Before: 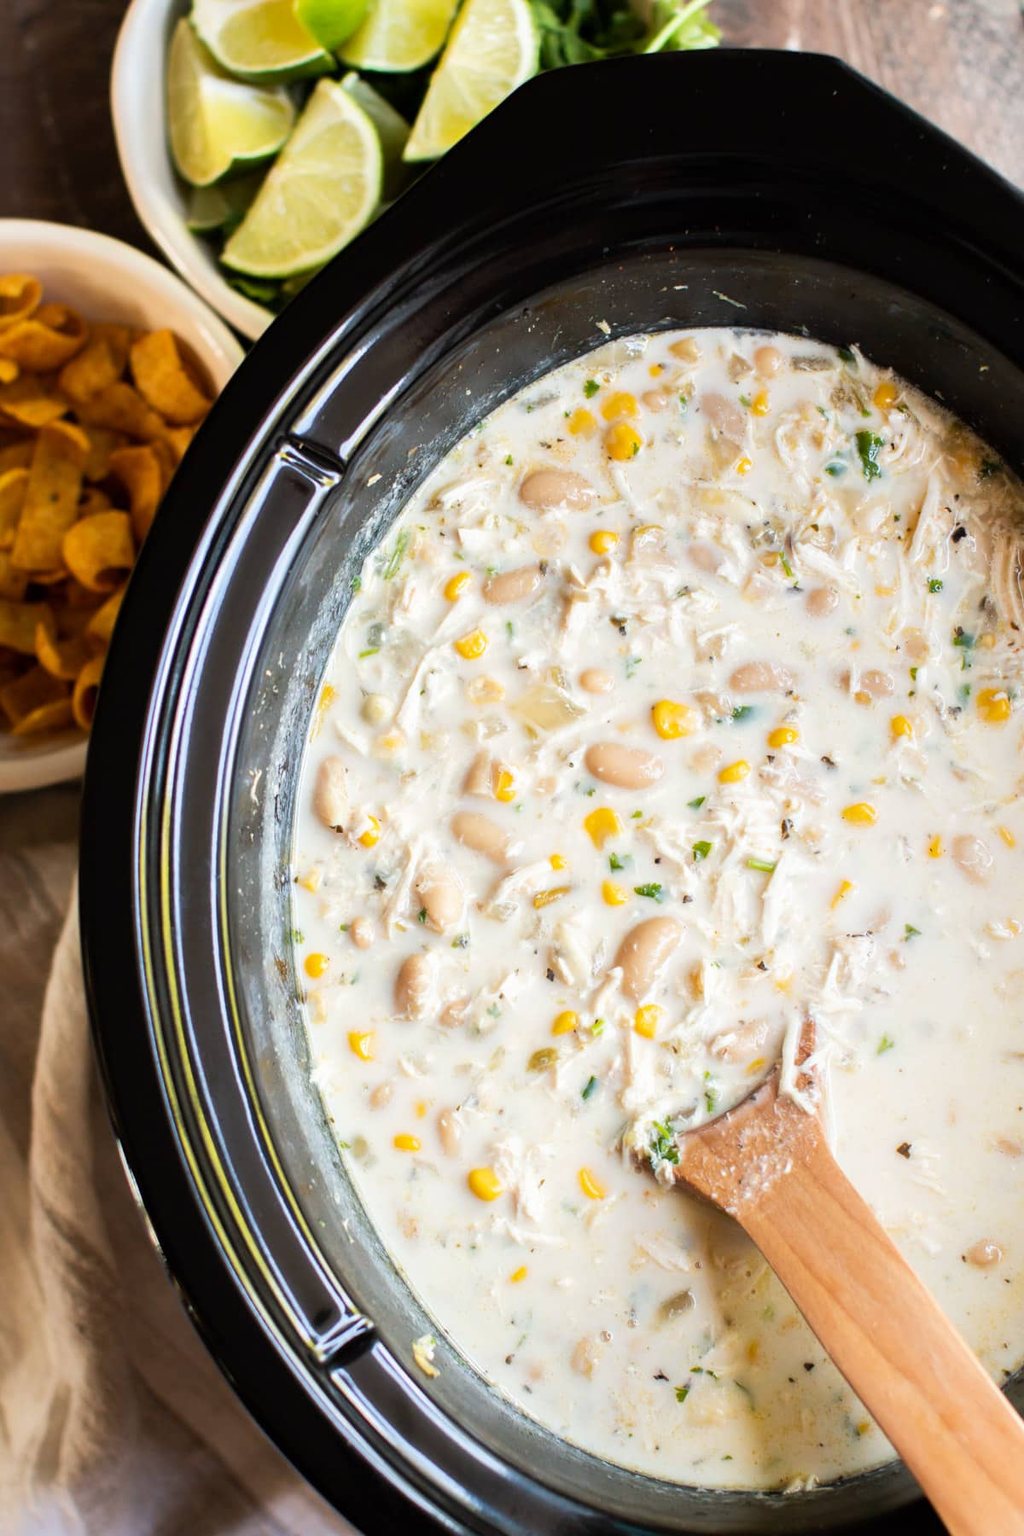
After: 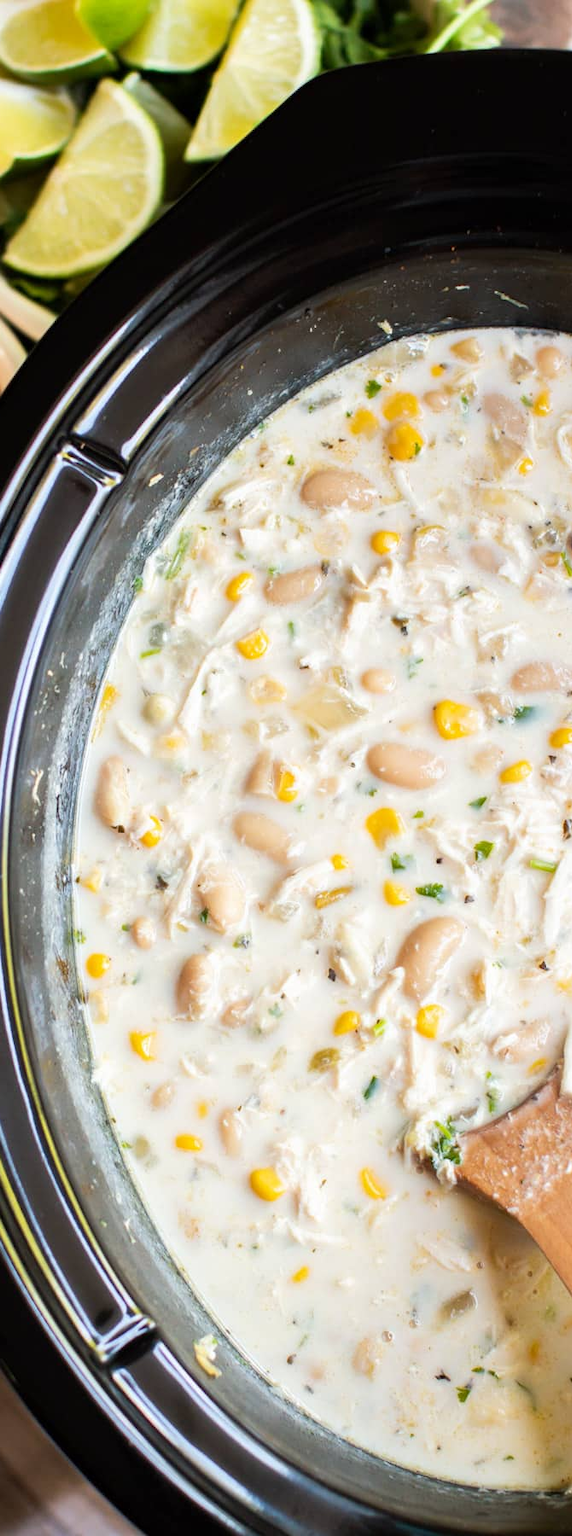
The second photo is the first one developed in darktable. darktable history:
crop: left 21.416%, right 22.589%
